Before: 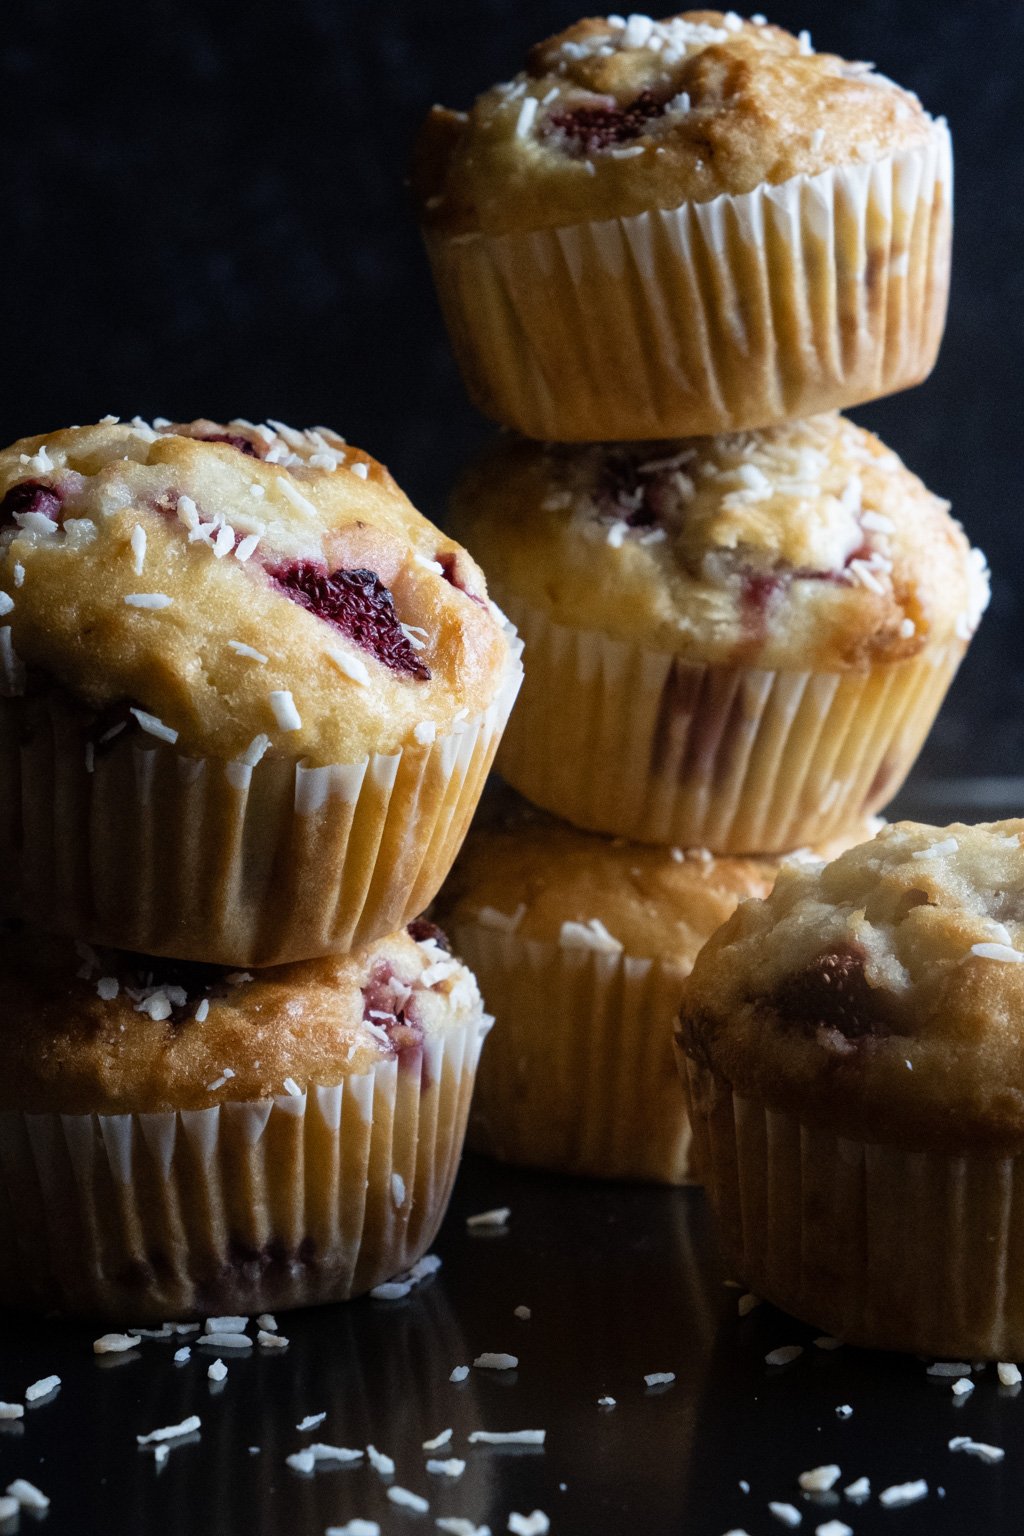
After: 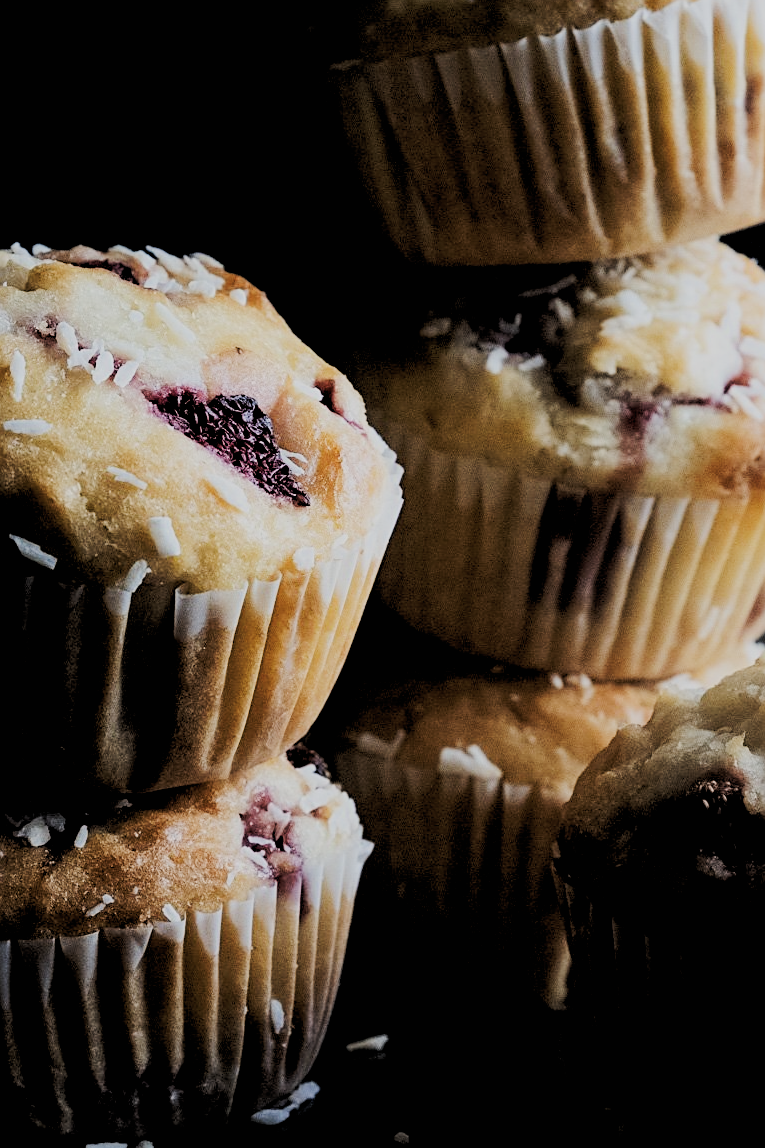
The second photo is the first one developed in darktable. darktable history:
crop and rotate: left 11.831%, top 11.346%, right 13.429%, bottom 13.899%
tone curve: curves: ch0 [(0, 0) (0.003, 0.006) (0.011, 0.01) (0.025, 0.017) (0.044, 0.029) (0.069, 0.043) (0.1, 0.064) (0.136, 0.091) (0.177, 0.128) (0.224, 0.162) (0.277, 0.206) (0.335, 0.258) (0.399, 0.324) (0.468, 0.404) (0.543, 0.499) (0.623, 0.595) (0.709, 0.693) (0.801, 0.786) (0.898, 0.883) (1, 1)], preserve colors none
contrast brightness saturation: contrast 0.06, brightness -0.01, saturation -0.23
filmic rgb: black relative exposure -7.15 EV, white relative exposure 5.36 EV, hardness 3.02
rgb levels: preserve colors sum RGB, levels [[0.038, 0.433, 0.934], [0, 0.5, 1], [0, 0.5, 1]]
sharpen: on, module defaults
tone equalizer: -8 EV -0.75 EV, -7 EV -0.7 EV, -6 EV -0.6 EV, -5 EV -0.4 EV, -3 EV 0.4 EV, -2 EV 0.6 EV, -1 EV 0.7 EV, +0 EV 0.75 EV, edges refinement/feathering 500, mask exposure compensation -1.57 EV, preserve details no
